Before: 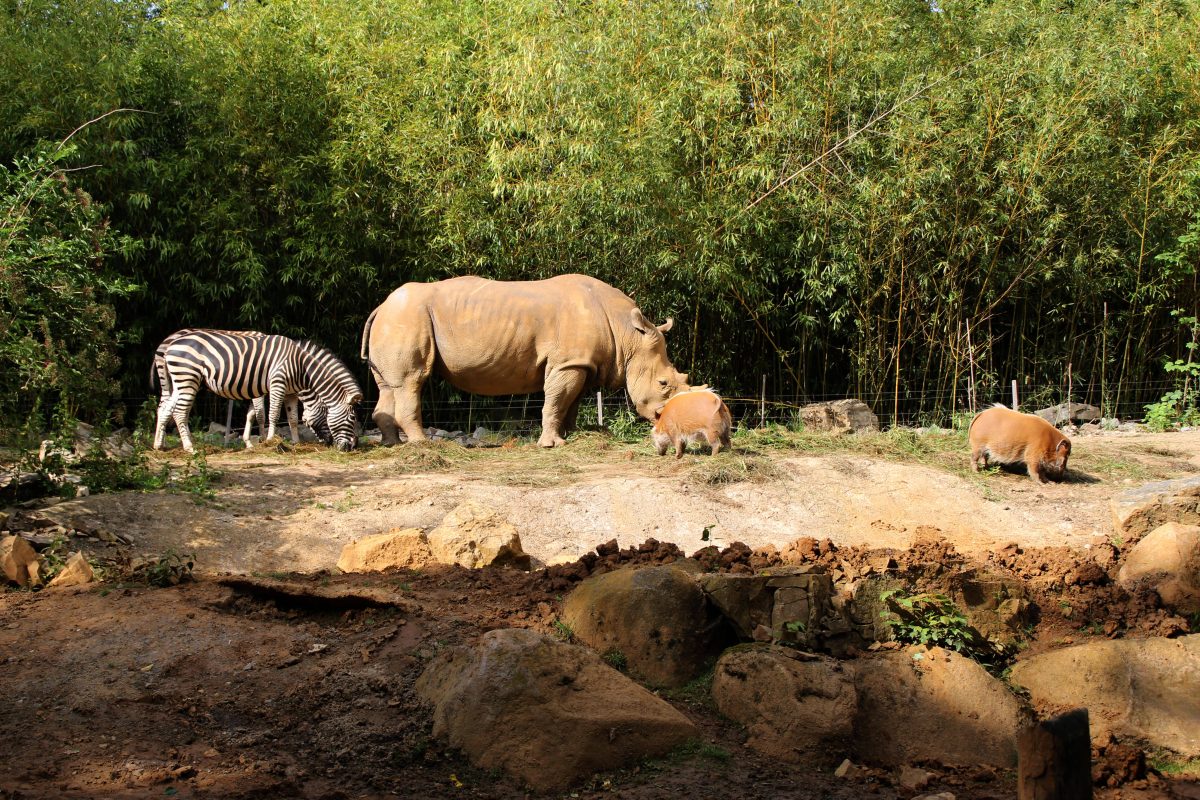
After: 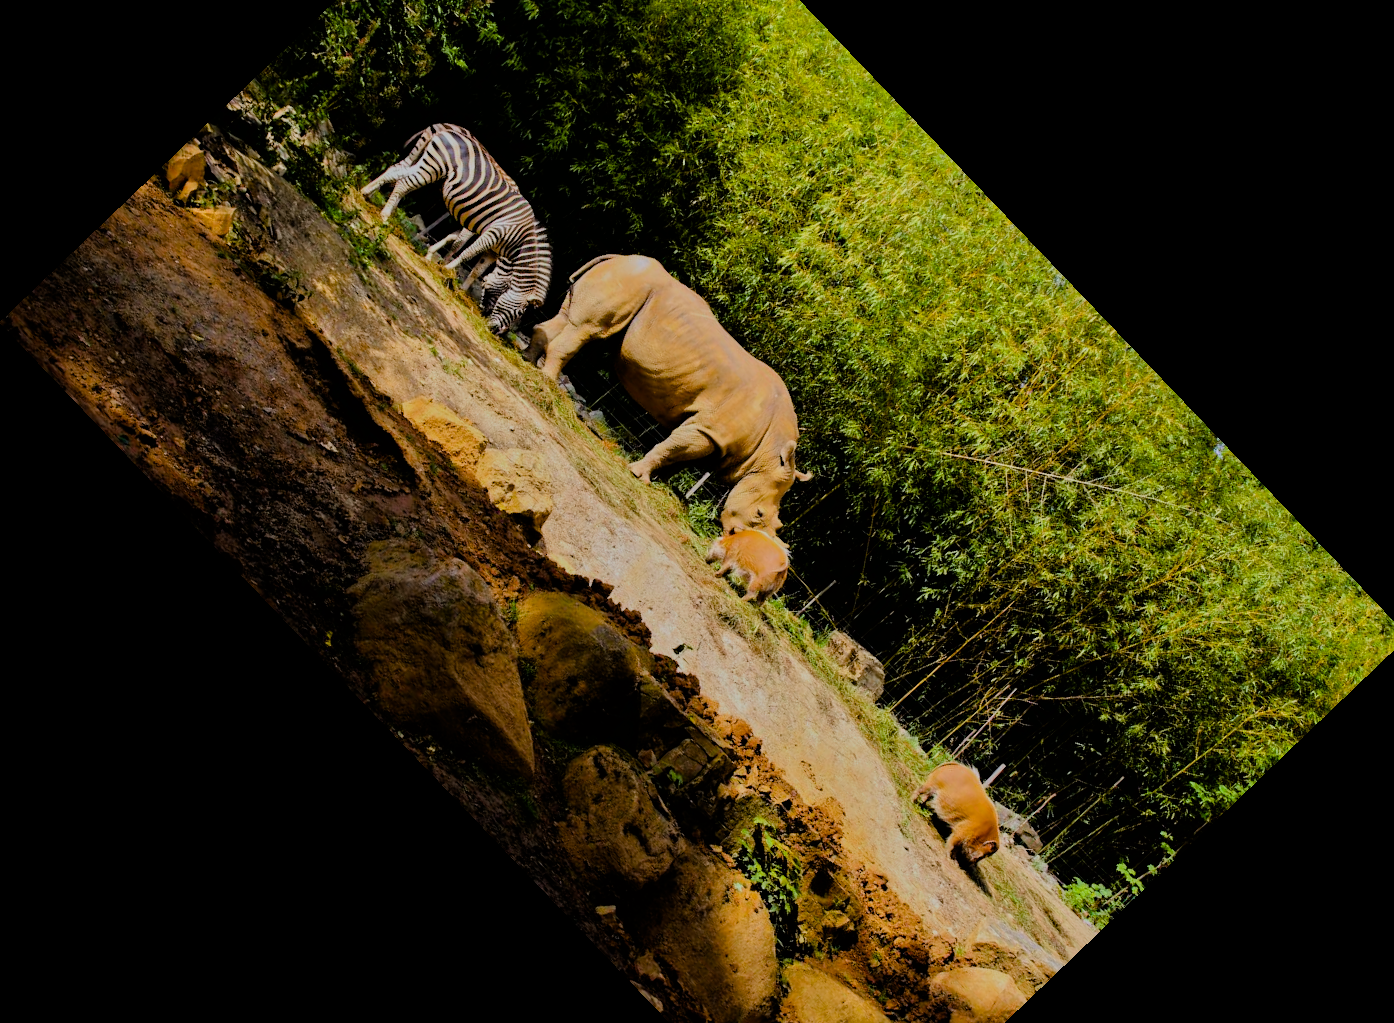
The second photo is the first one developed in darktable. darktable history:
crop and rotate: angle -46.26°, top 16.234%, right 0.912%, bottom 11.704%
filmic rgb: black relative exposure -5 EV, hardness 2.88, contrast 1.3
color balance rgb: perceptual saturation grading › global saturation 20%, perceptual saturation grading › highlights -25%, perceptual saturation grading › shadows 25%, global vibrance 50%
tone equalizer: -8 EV -0.002 EV, -7 EV 0.005 EV, -6 EV -0.008 EV, -5 EV 0.007 EV, -4 EV -0.042 EV, -3 EV -0.233 EV, -2 EV -0.662 EV, -1 EV -0.983 EV, +0 EV -0.969 EV, smoothing diameter 2%, edges refinement/feathering 20, mask exposure compensation -1.57 EV, filter diffusion 5
white balance: red 0.98, blue 1.034
